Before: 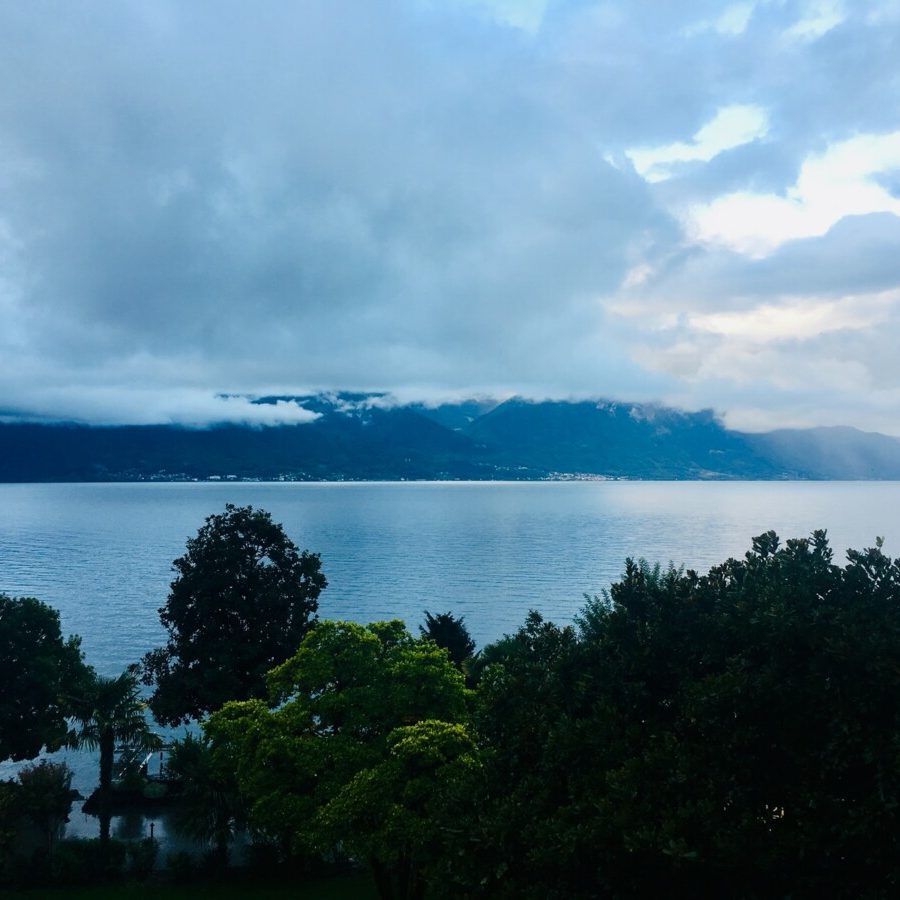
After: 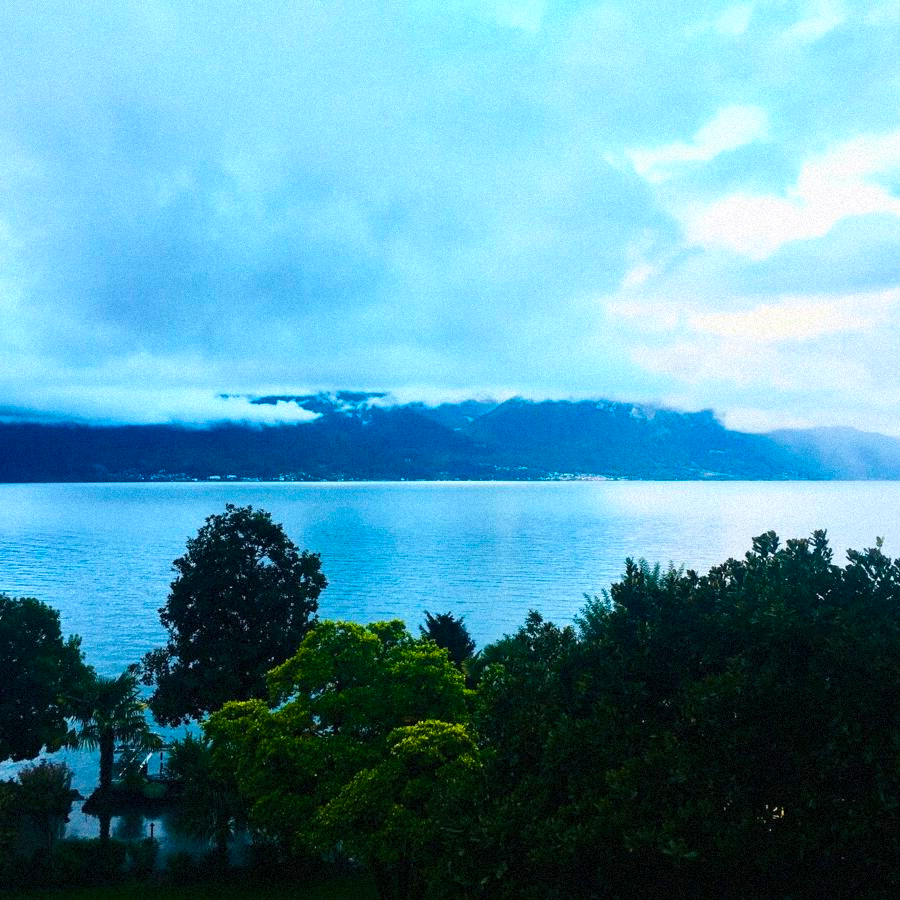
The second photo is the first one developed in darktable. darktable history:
grain: mid-tones bias 0%
color balance rgb: linear chroma grading › global chroma 15%, perceptual saturation grading › global saturation 30%
base curve: curves: ch0 [(0, 0) (0.557, 0.834) (1, 1)]
